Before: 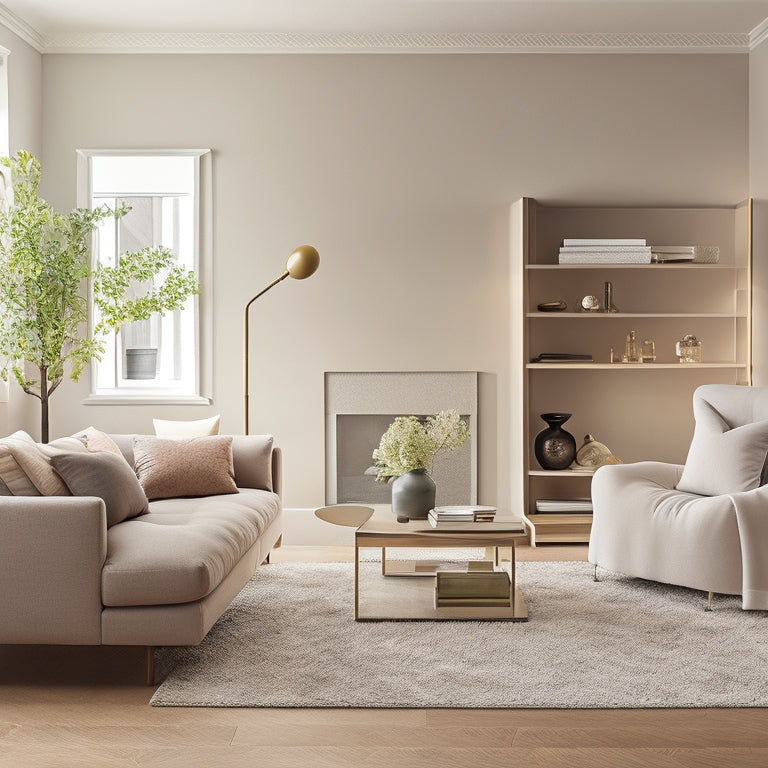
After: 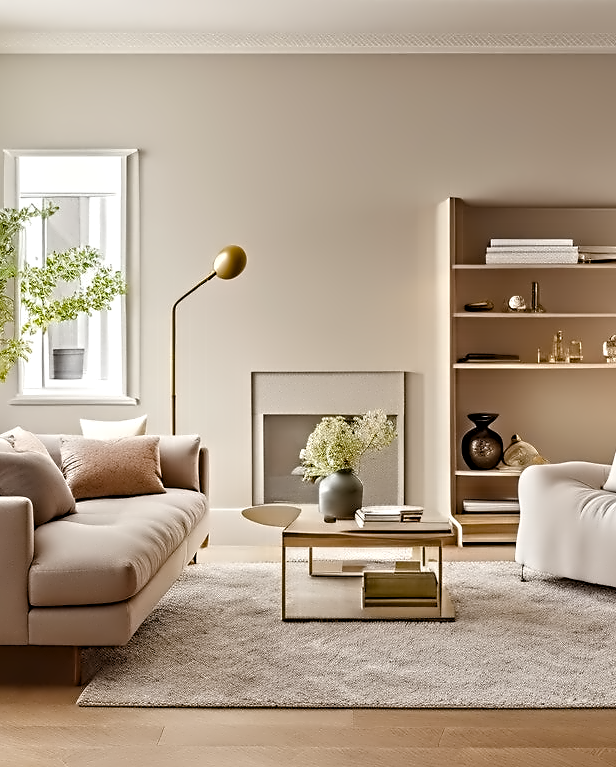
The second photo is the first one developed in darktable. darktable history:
color balance rgb: power › chroma 0.232%, power › hue 61.46°, linear chroma grading › global chroma 5.015%, perceptual saturation grading › global saturation 19.315%, perceptual saturation grading › highlights -24.9%, perceptual saturation grading › shadows 49.405%
crop and rotate: left 9.536%, right 10.252%
contrast equalizer: y [[0.5, 0.542, 0.583, 0.625, 0.667, 0.708], [0.5 ×6], [0.5 ×6], [0, 0.033, 0.067, 0.1, 0.133, 0.167], [0, 0.05, 0.1, 0.15, 0.2, 0.25]]
